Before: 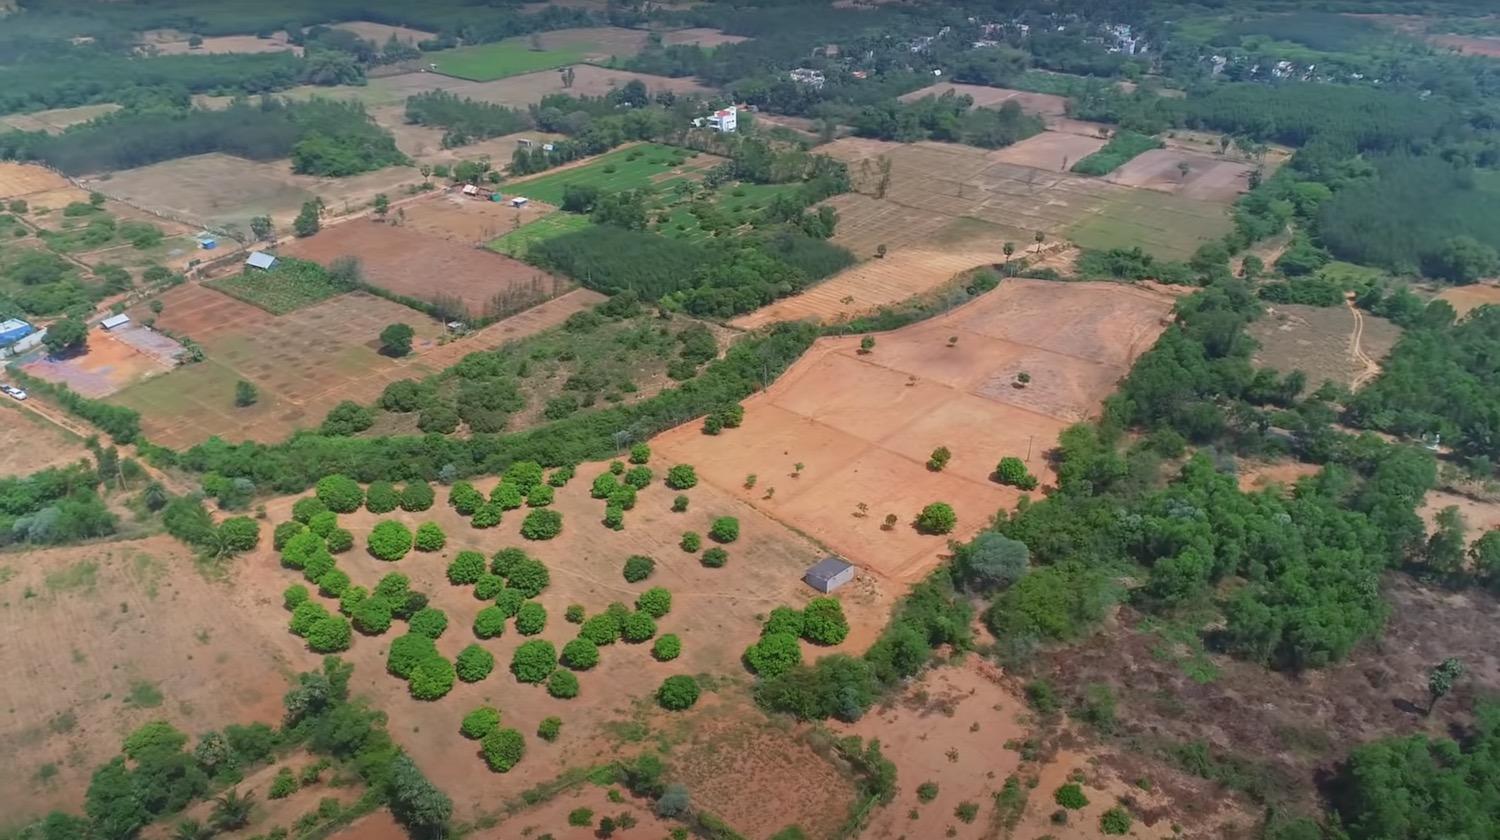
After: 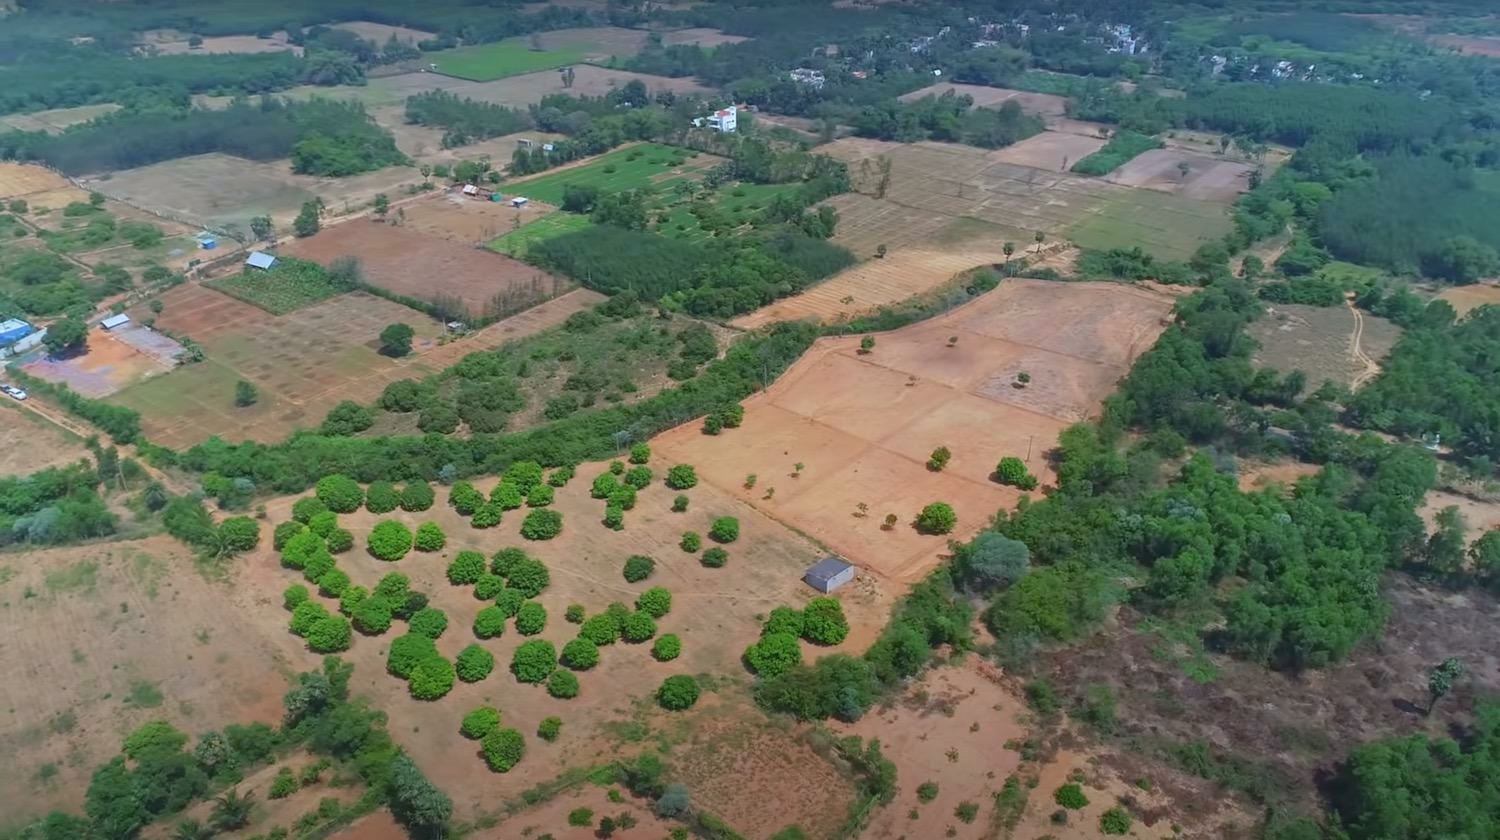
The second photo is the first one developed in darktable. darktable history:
white balance: red 0.925, blue 1.046
color balance rgb: global vibrance 20%
